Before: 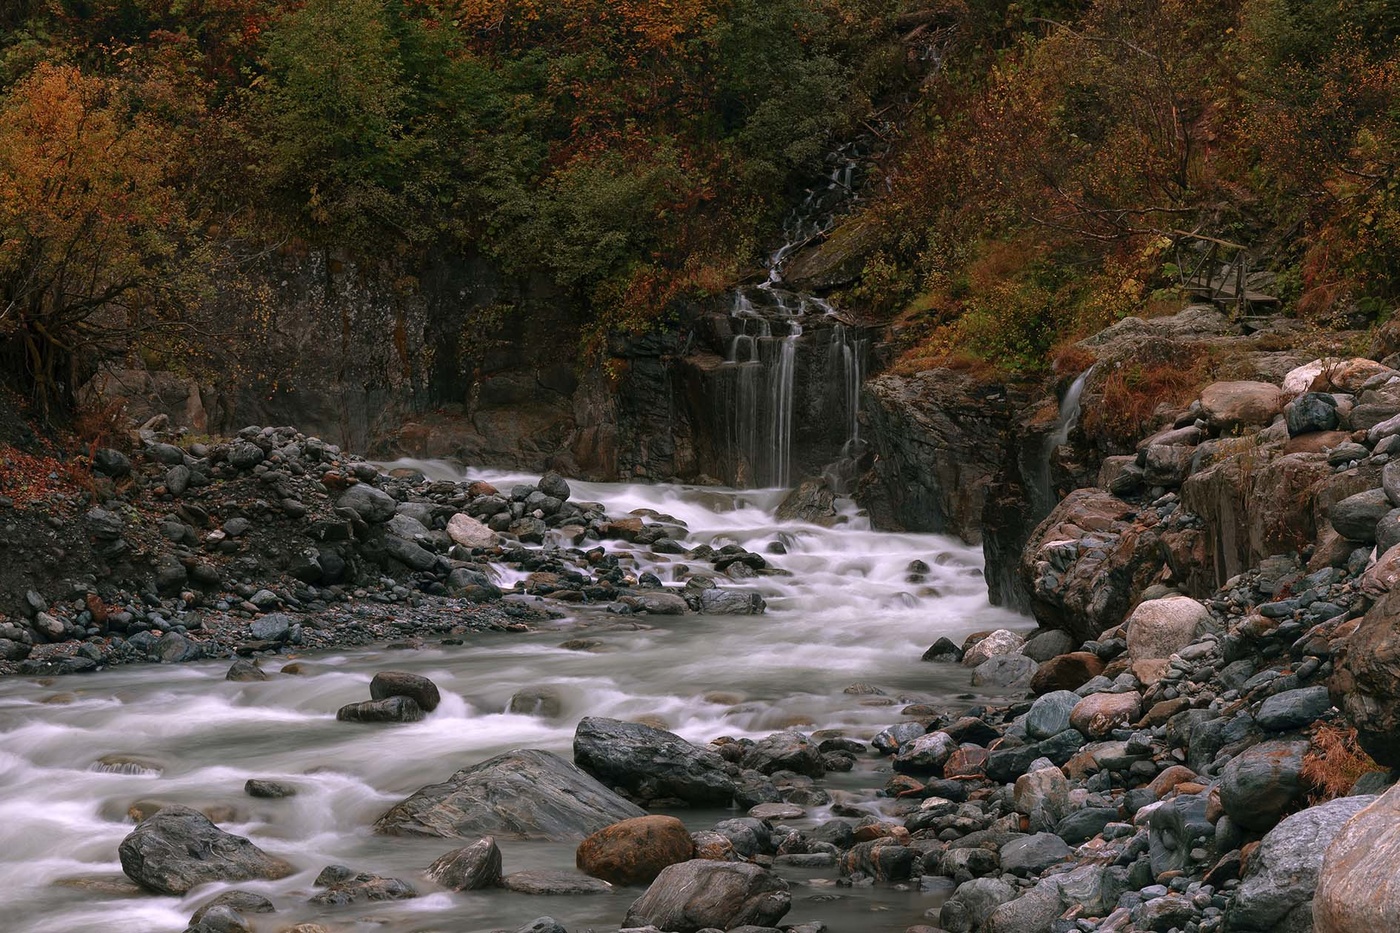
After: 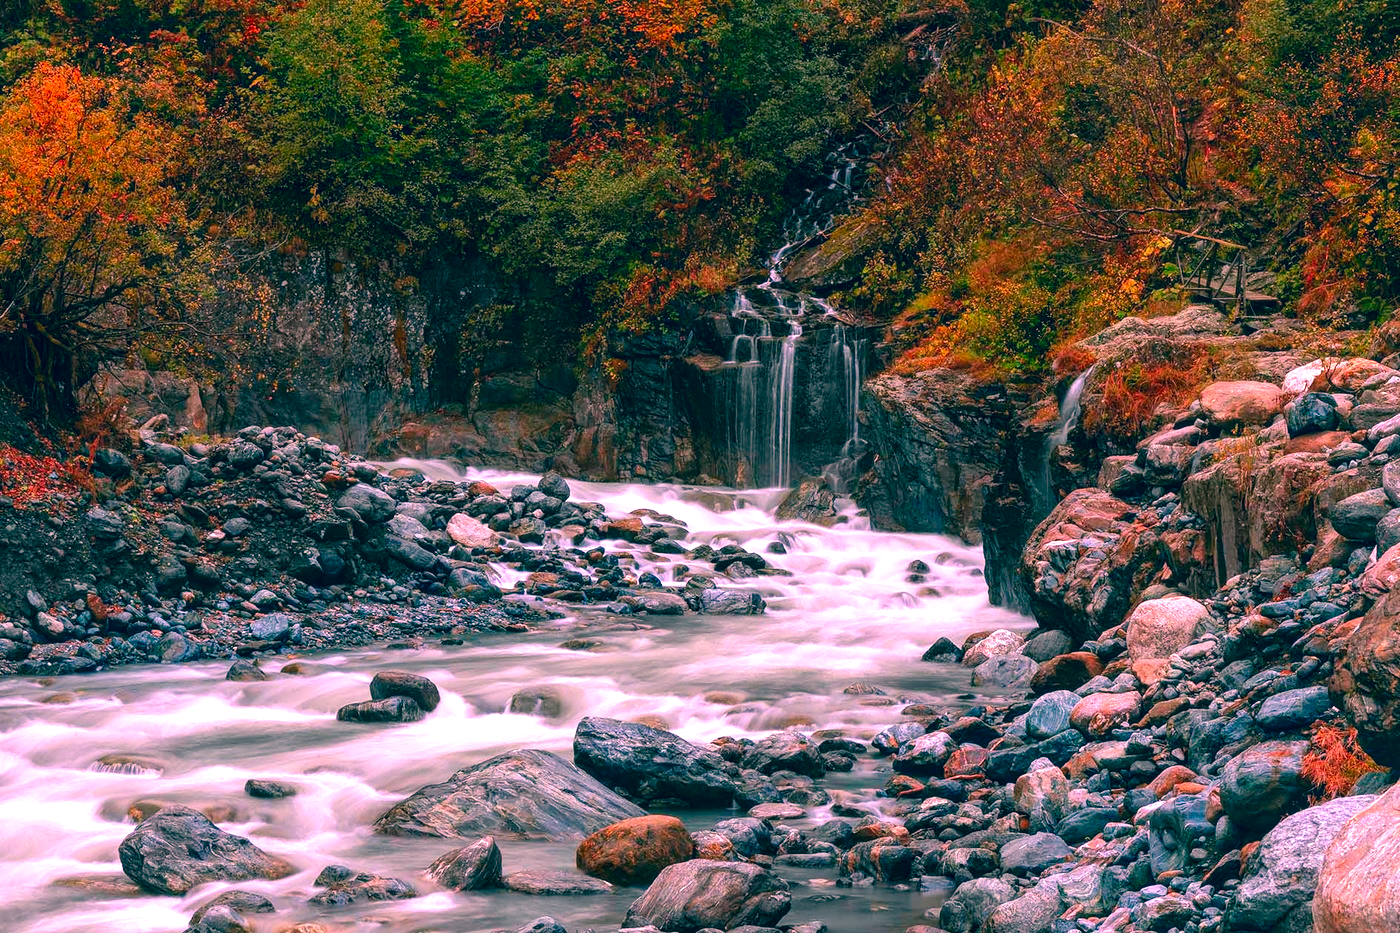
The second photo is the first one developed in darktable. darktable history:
local contrast: detail 130%
color correction: highlights a* 17.03, highlights b* 0.205, shadows a* -15.38, shadows b* -14.56, saturation 1.5
exposure: exposure 0.999 EV, compensate highlight preservation false
